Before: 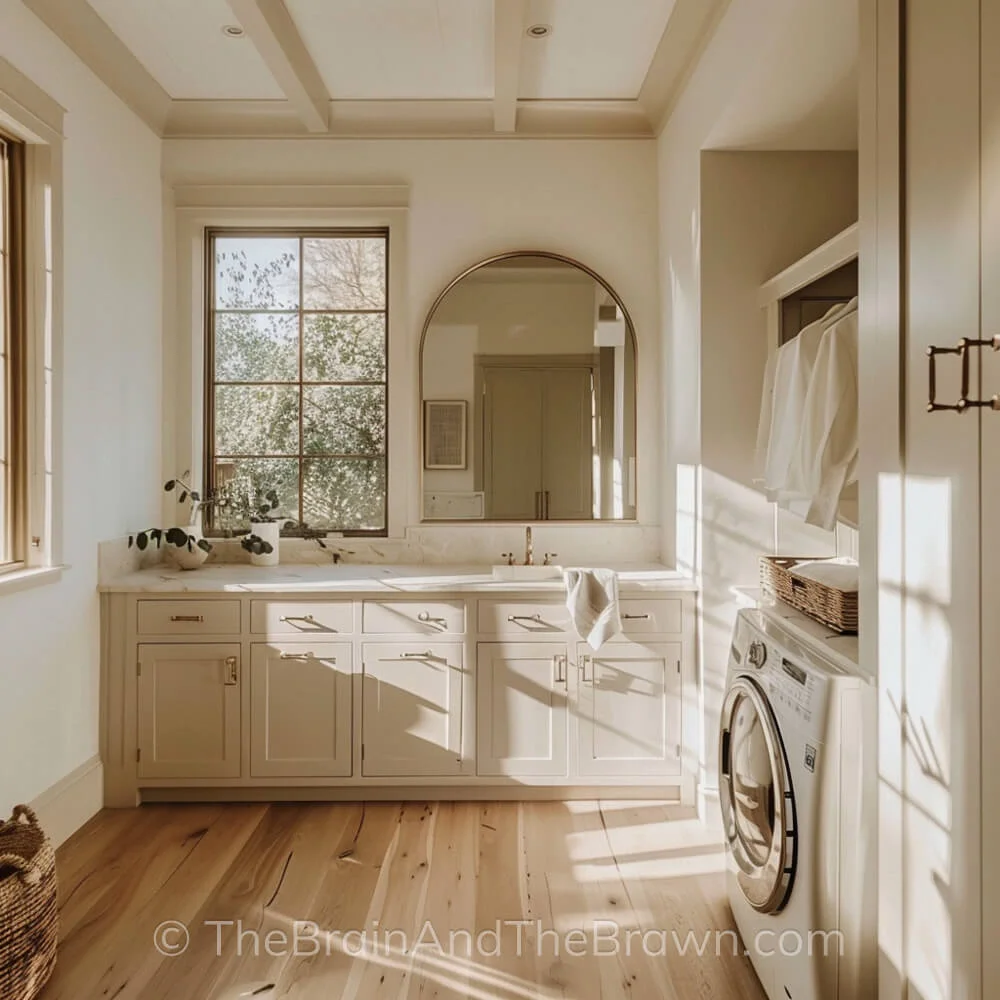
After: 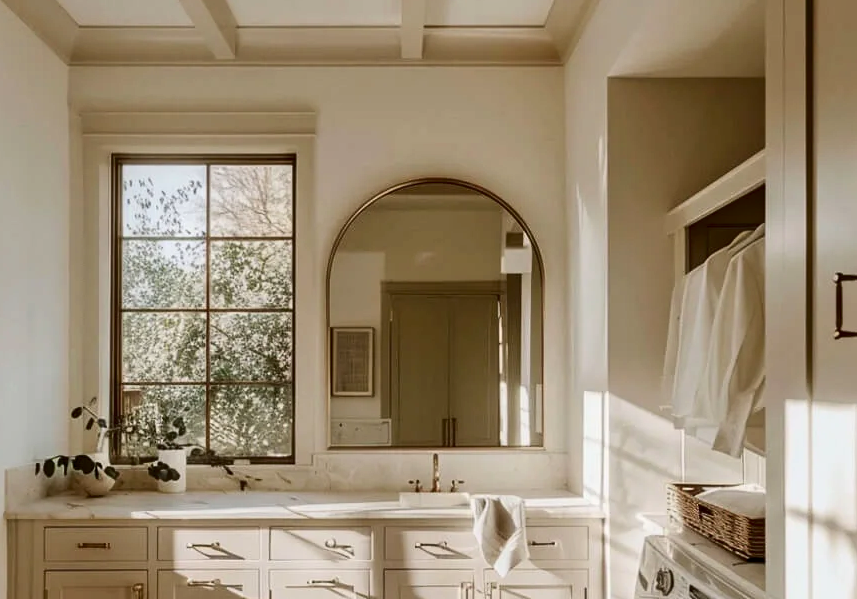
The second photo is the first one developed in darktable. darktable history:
exposure: compensate highlight preservation false
tone equalizer: -8 EV -1.84 EV, -7 EV -1.17 EV, -6 EV -1.65 EV
crop and rotate: left 9.302%, top 7.356%, right 4.938%, bottom 32.65%
contrast brightness saturation: contrast 0.197, brightness -0.105, saturation 0.098
